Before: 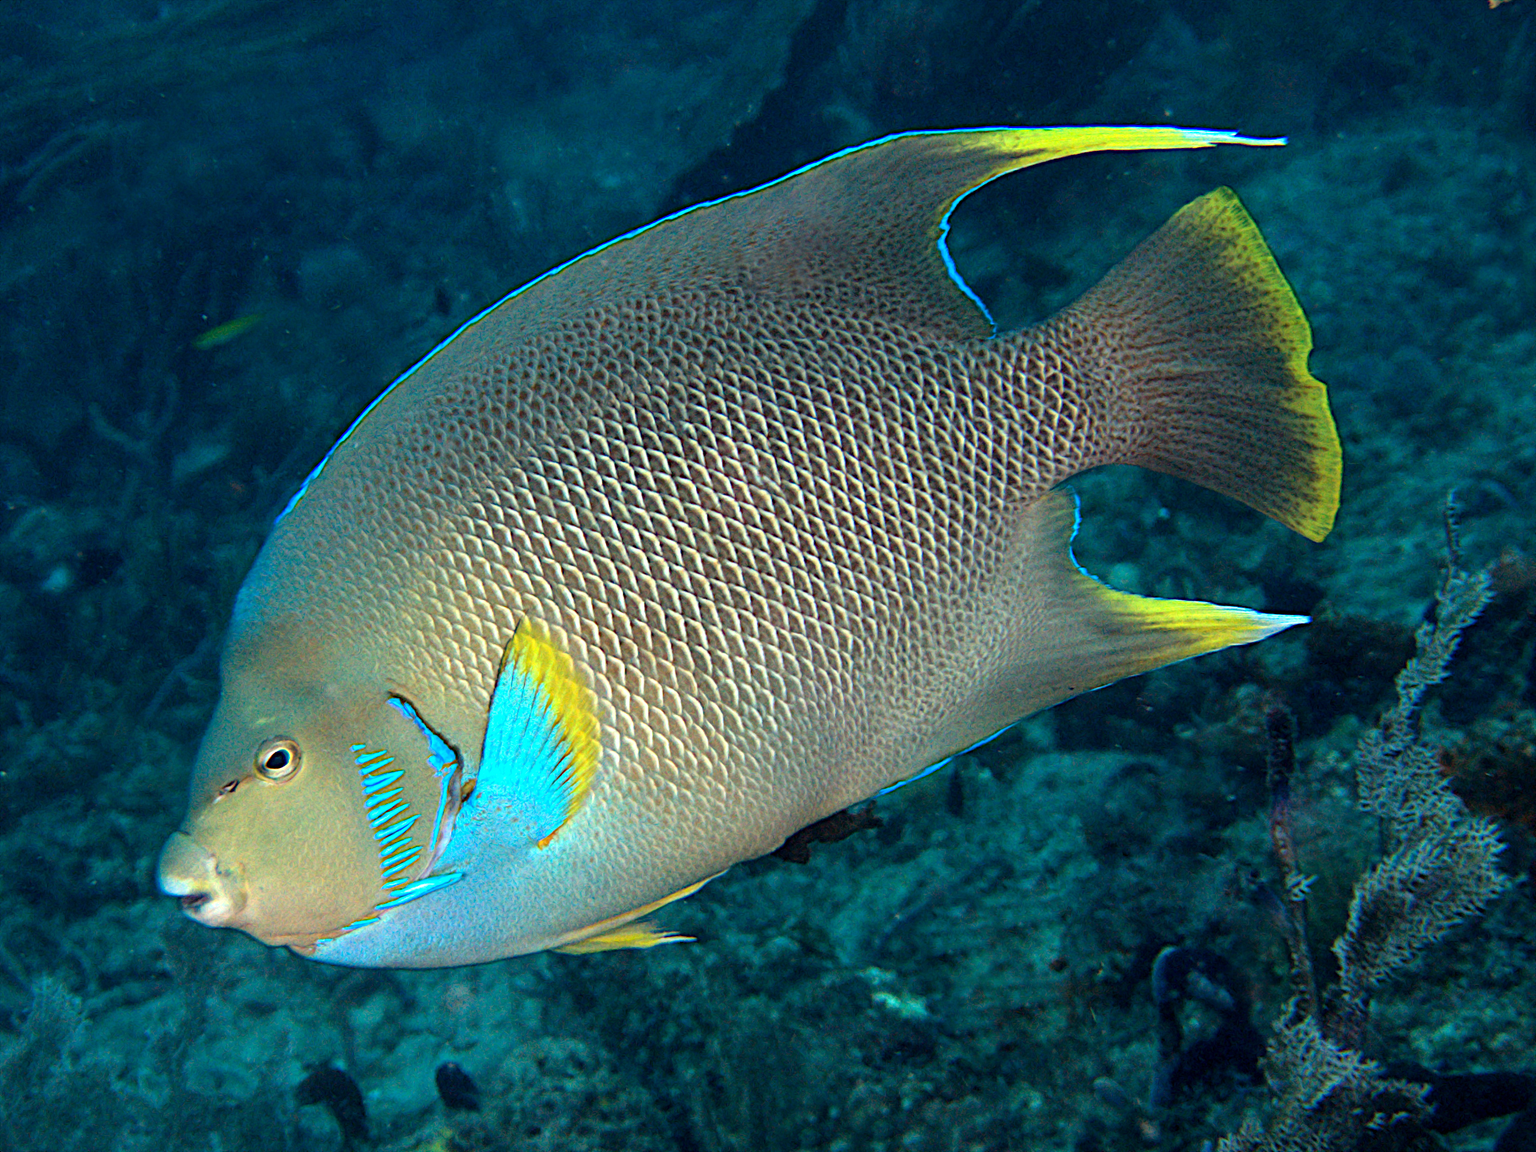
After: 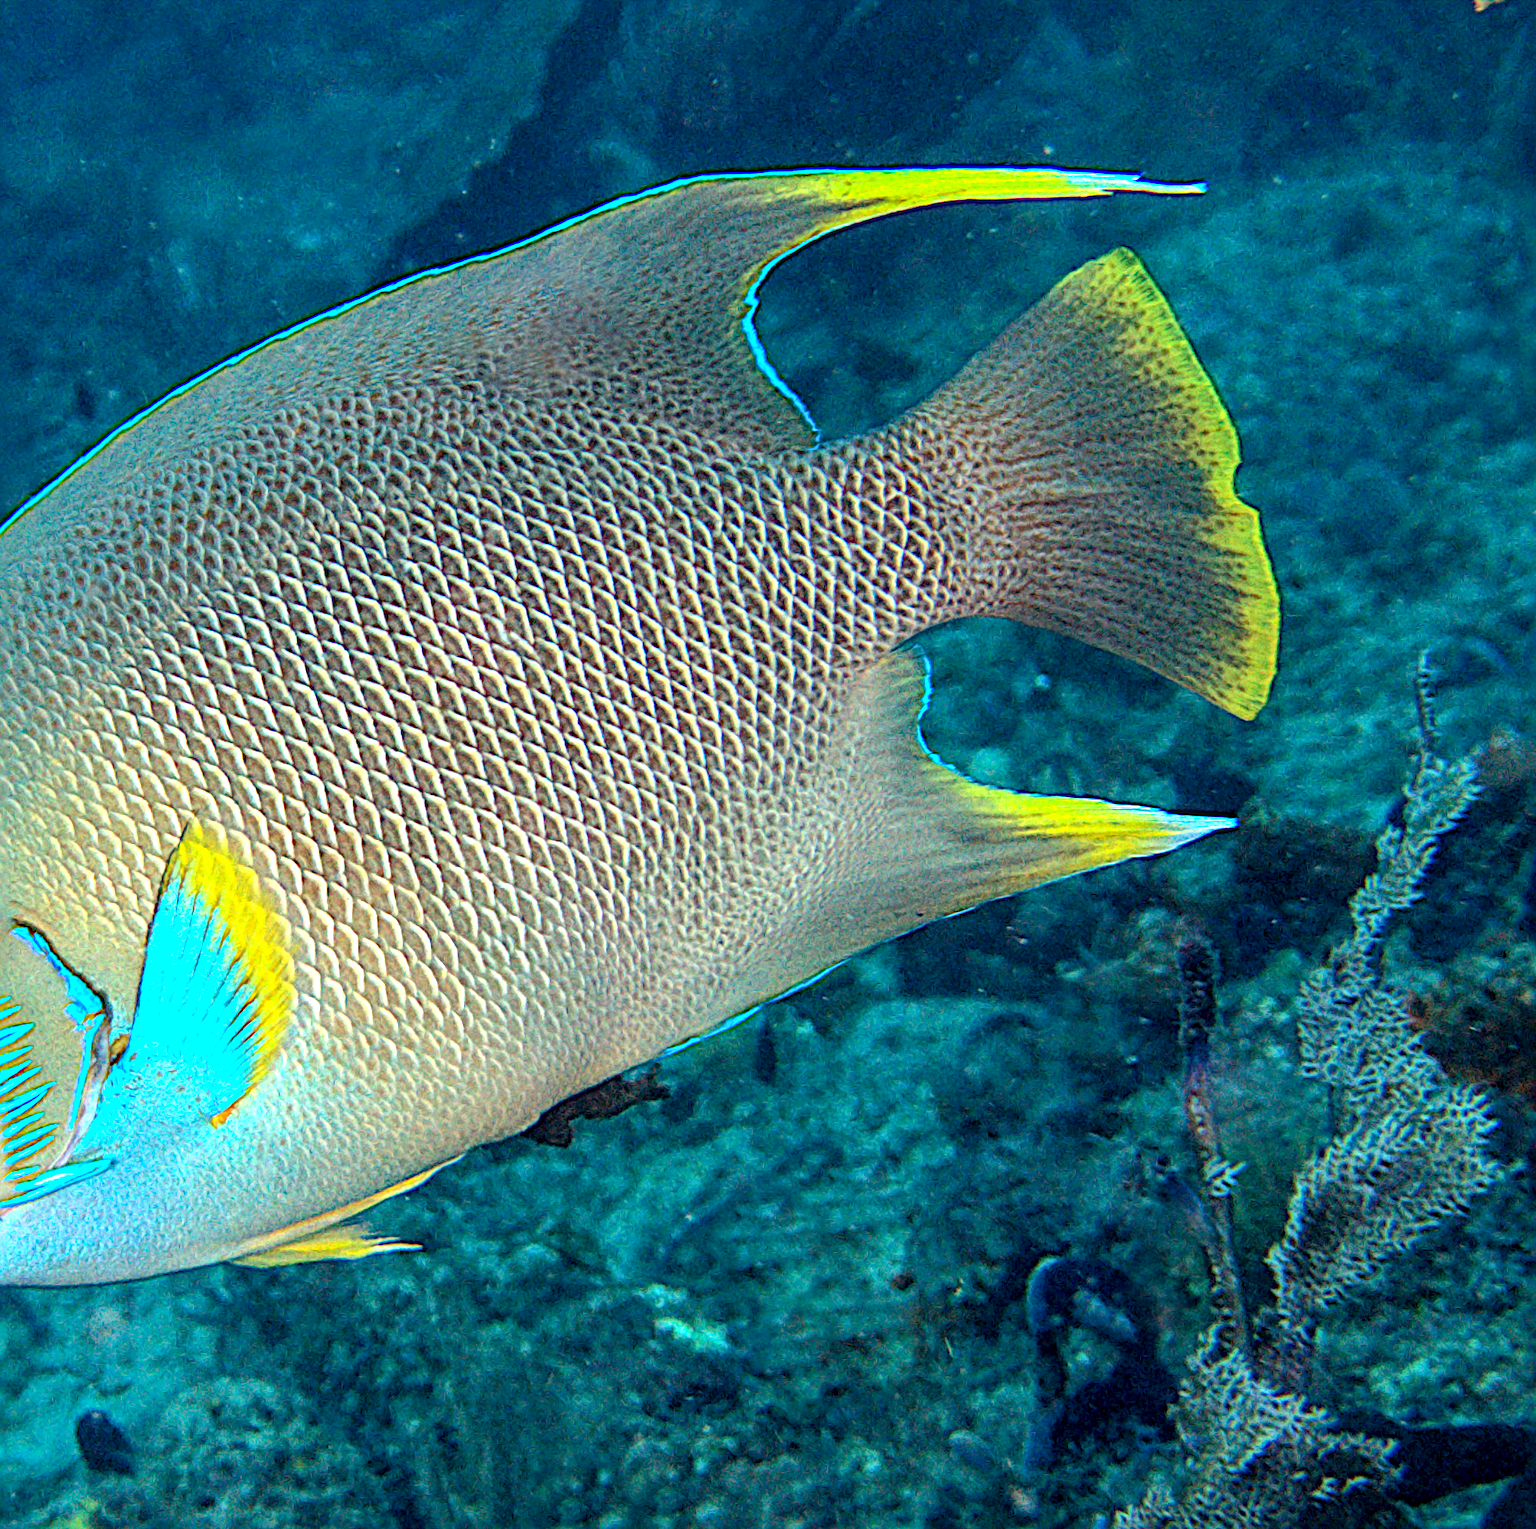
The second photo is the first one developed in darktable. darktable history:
exposure: black level correction 0, exposure 0.498 EV, compensate exposure bias true, compensate highlight preservation false
tone equalizer: -8 EV 0.237 EV, -7 EV 0.386 EV, -6 EV 0.457 EV, -5 EV 0.213 EV, -3 EV -0.268 EV, -2 EV -0.446 EV, -1 EV -0.418 EV, +0 EV -0.232 EV, edges refinement/feathering 500, mask exposure compensation -1.57 EV, preserve details no
crop and rotate: left 24.664%
sharpen: radius 3.964
shadows and highlights: shadows -8.62, white point adjustment 1.4, highlights 11.45
contrast brightness saturation: contrast 0.197, brightness 0.158, saturation 0.217
local contrast: on, module defaults
